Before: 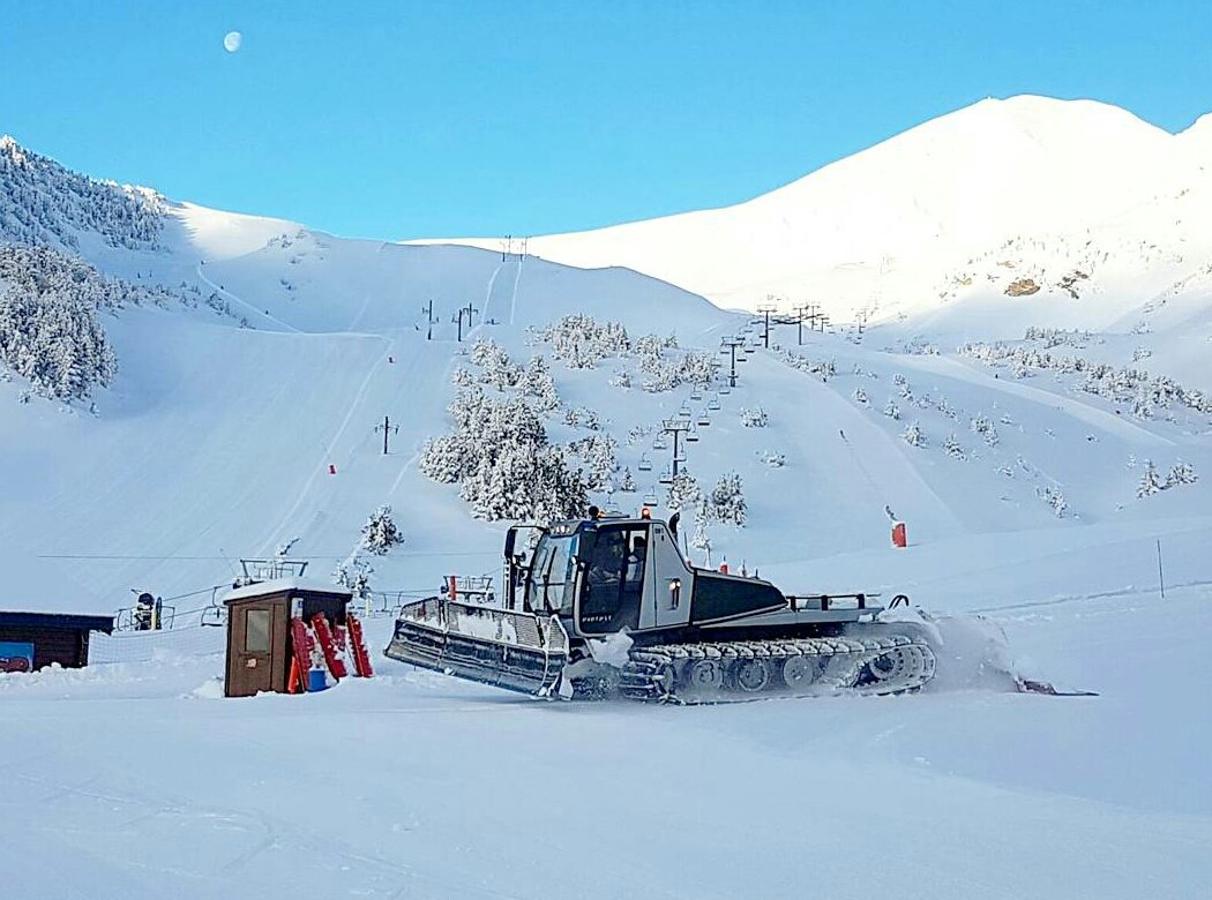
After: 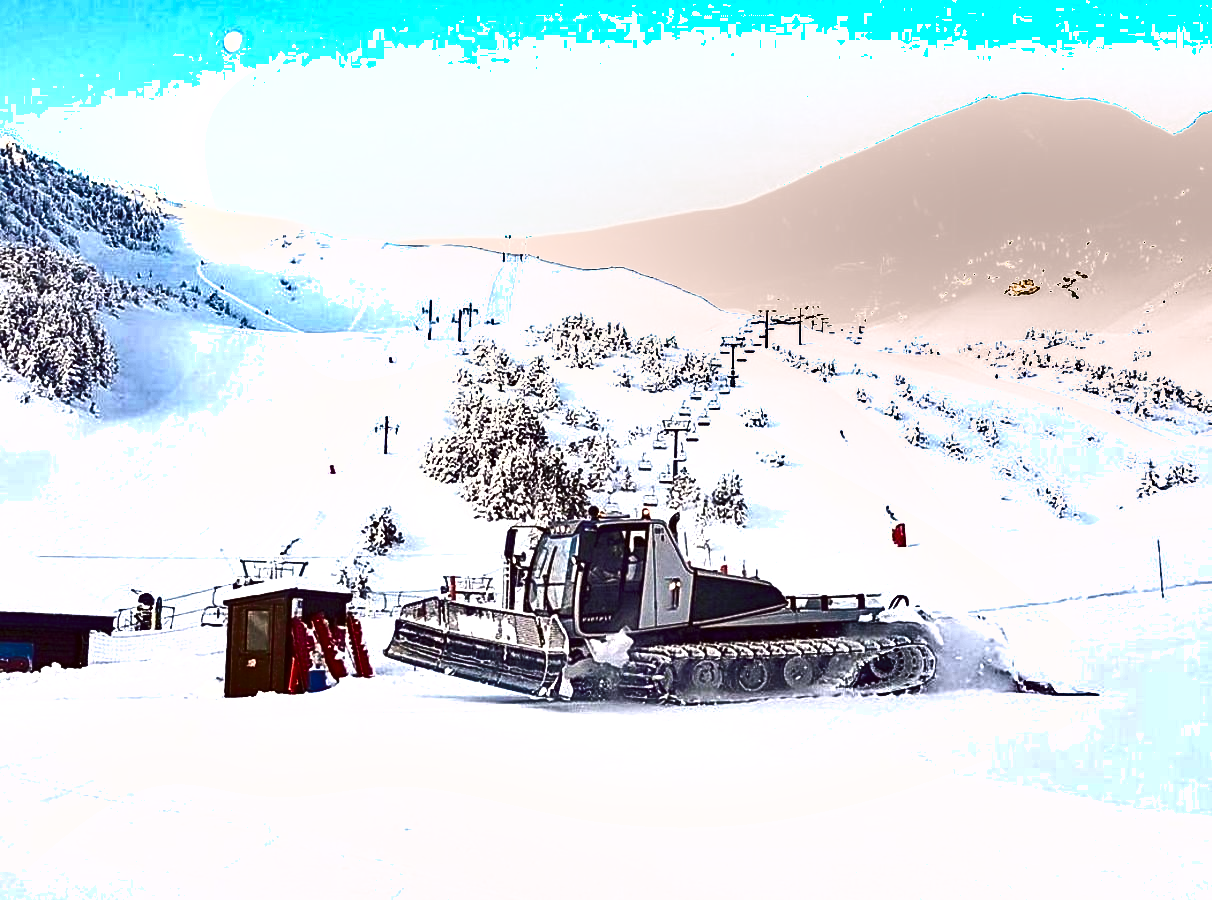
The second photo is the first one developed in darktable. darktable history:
shadows and highlights: shadows 30.63, highlights -63.22, shadows color adjustment 98%, highlights color adjustment 58.61%, soften with gaussian
exposure: black level correction 0, exposure 1.1 EV, compensate exposure bias true, compensate highlight preservation false
color correction: highlights a* 10.21, highlights b* 9.79, shadows a* 8.61, shadows b* 7.88, saturation 0.8
